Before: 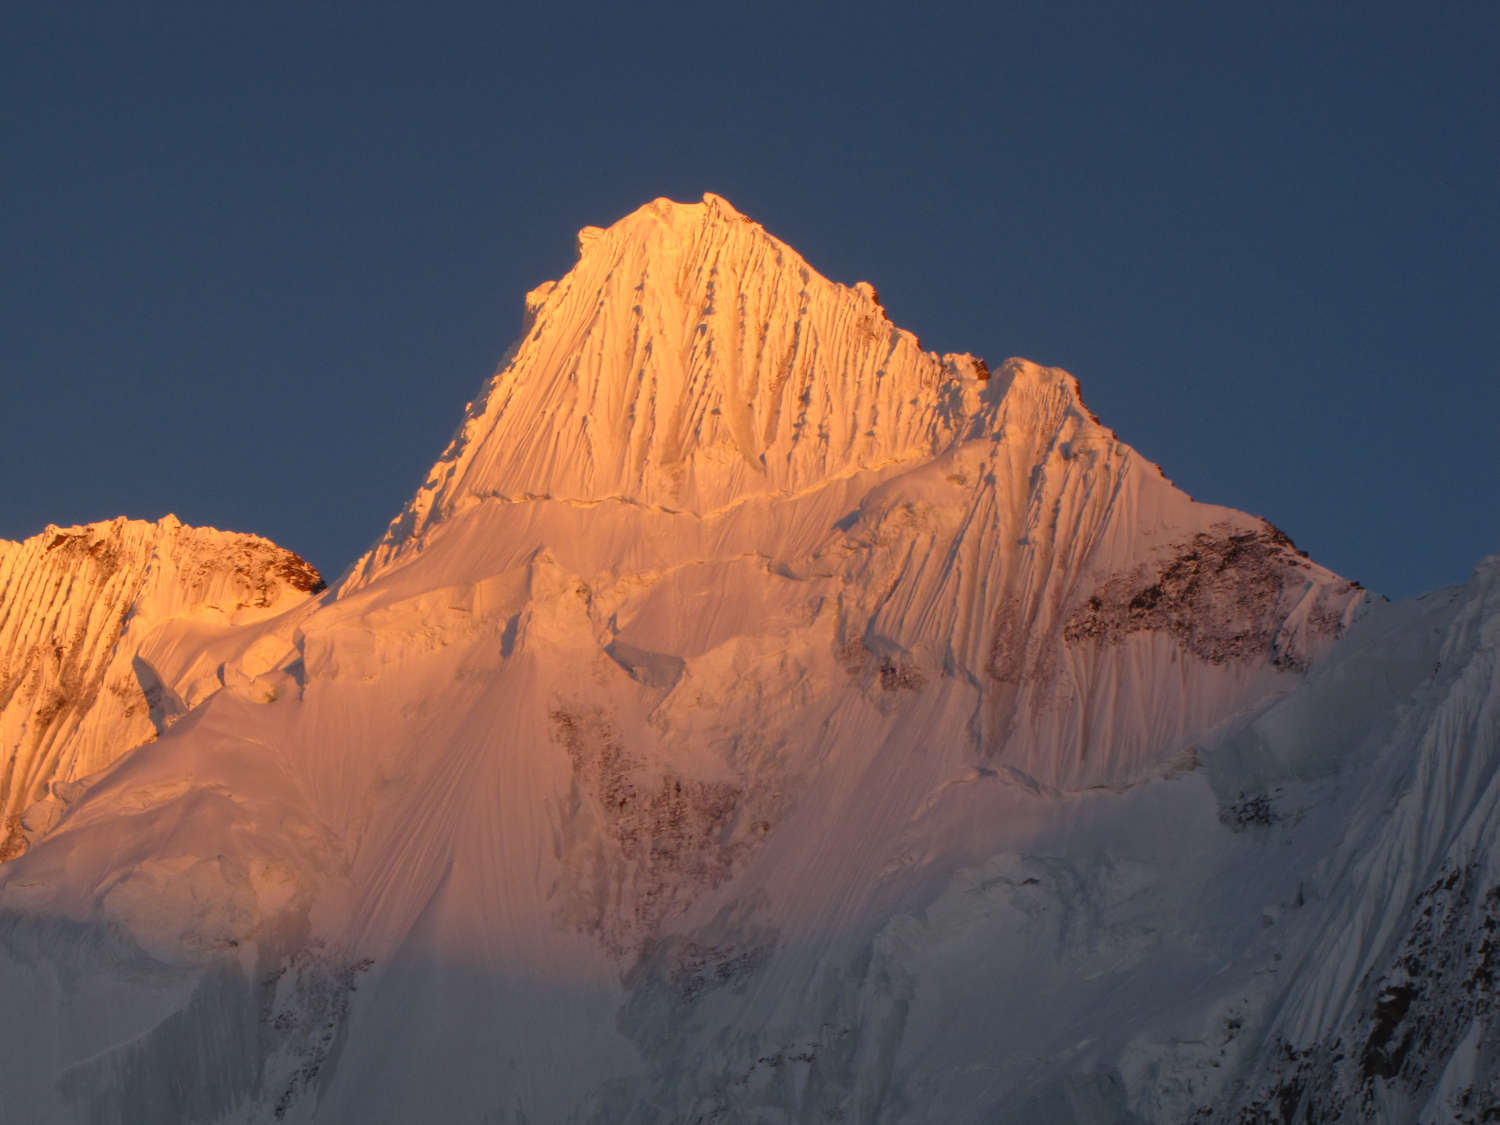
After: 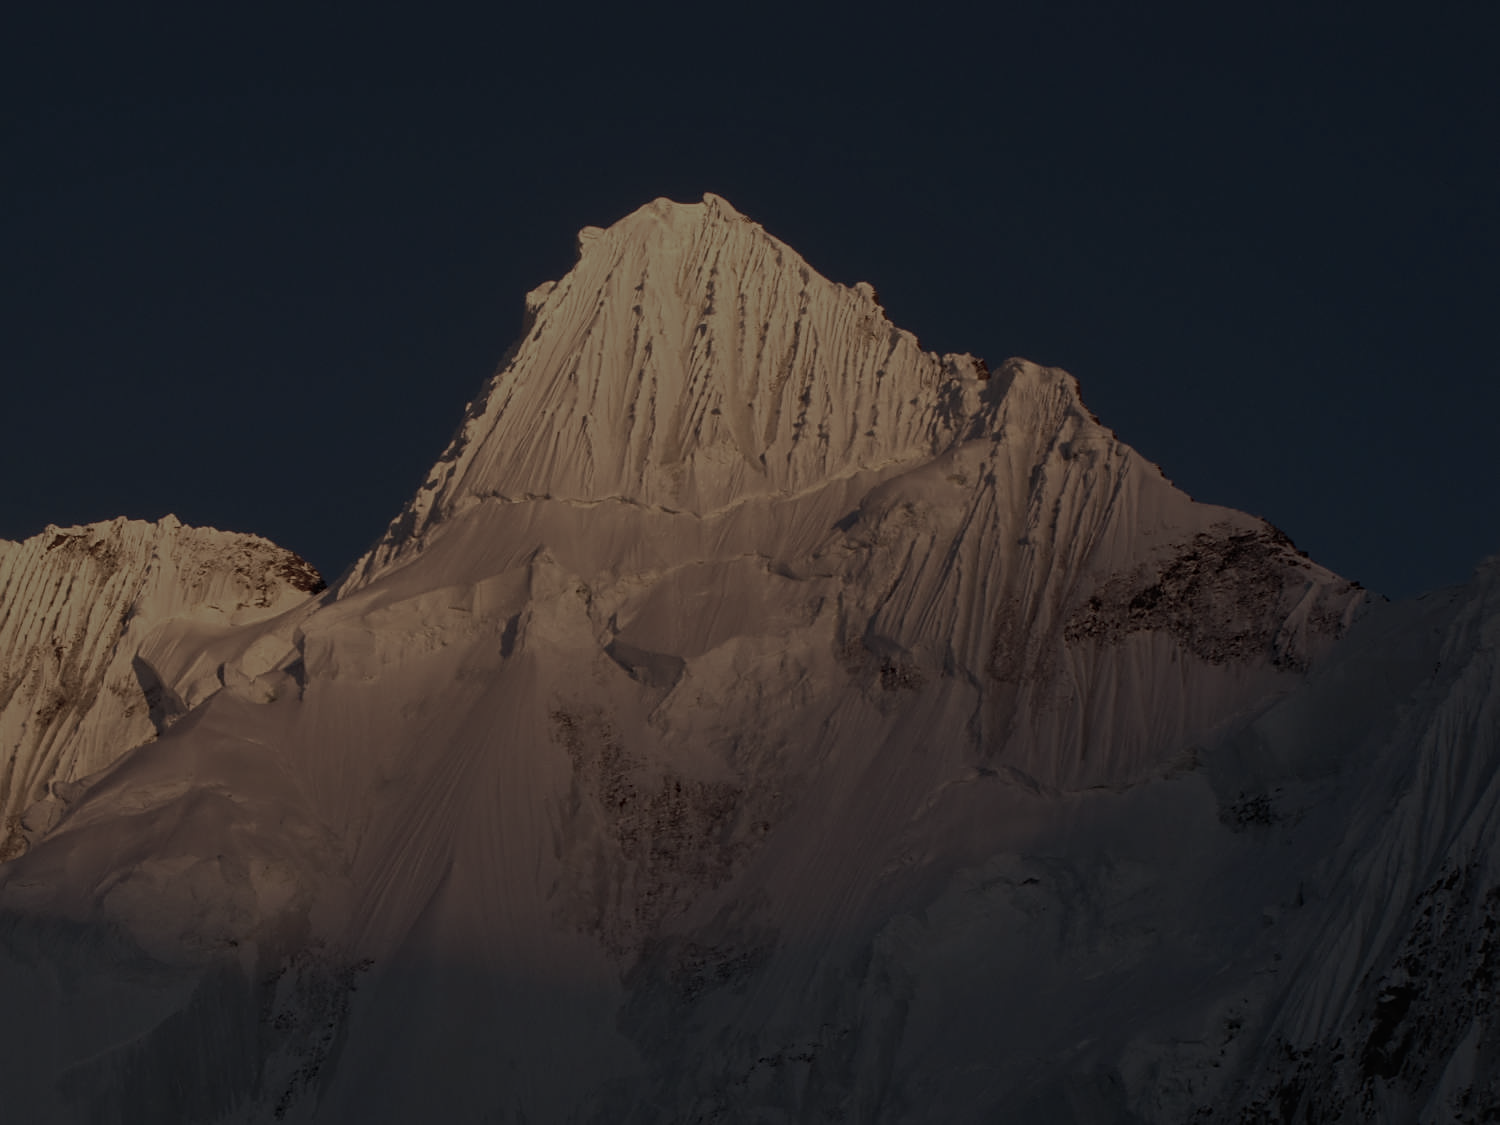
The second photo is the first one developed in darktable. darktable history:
white balance: emerald 1
color zones: curves: ch0 [(0.25, 0.667) (0.758, 0.368)]; ch1 [(0.215, 0.245) (0.761, 0.373)]; ch2 [(0.247, 0.554) (0.761, 0.436)]
sharpen: on, module defaults
exposure: exposure -2.446 EV, compensate highlight preservation false
shadows and highlights: shadows 25, highlights -25
